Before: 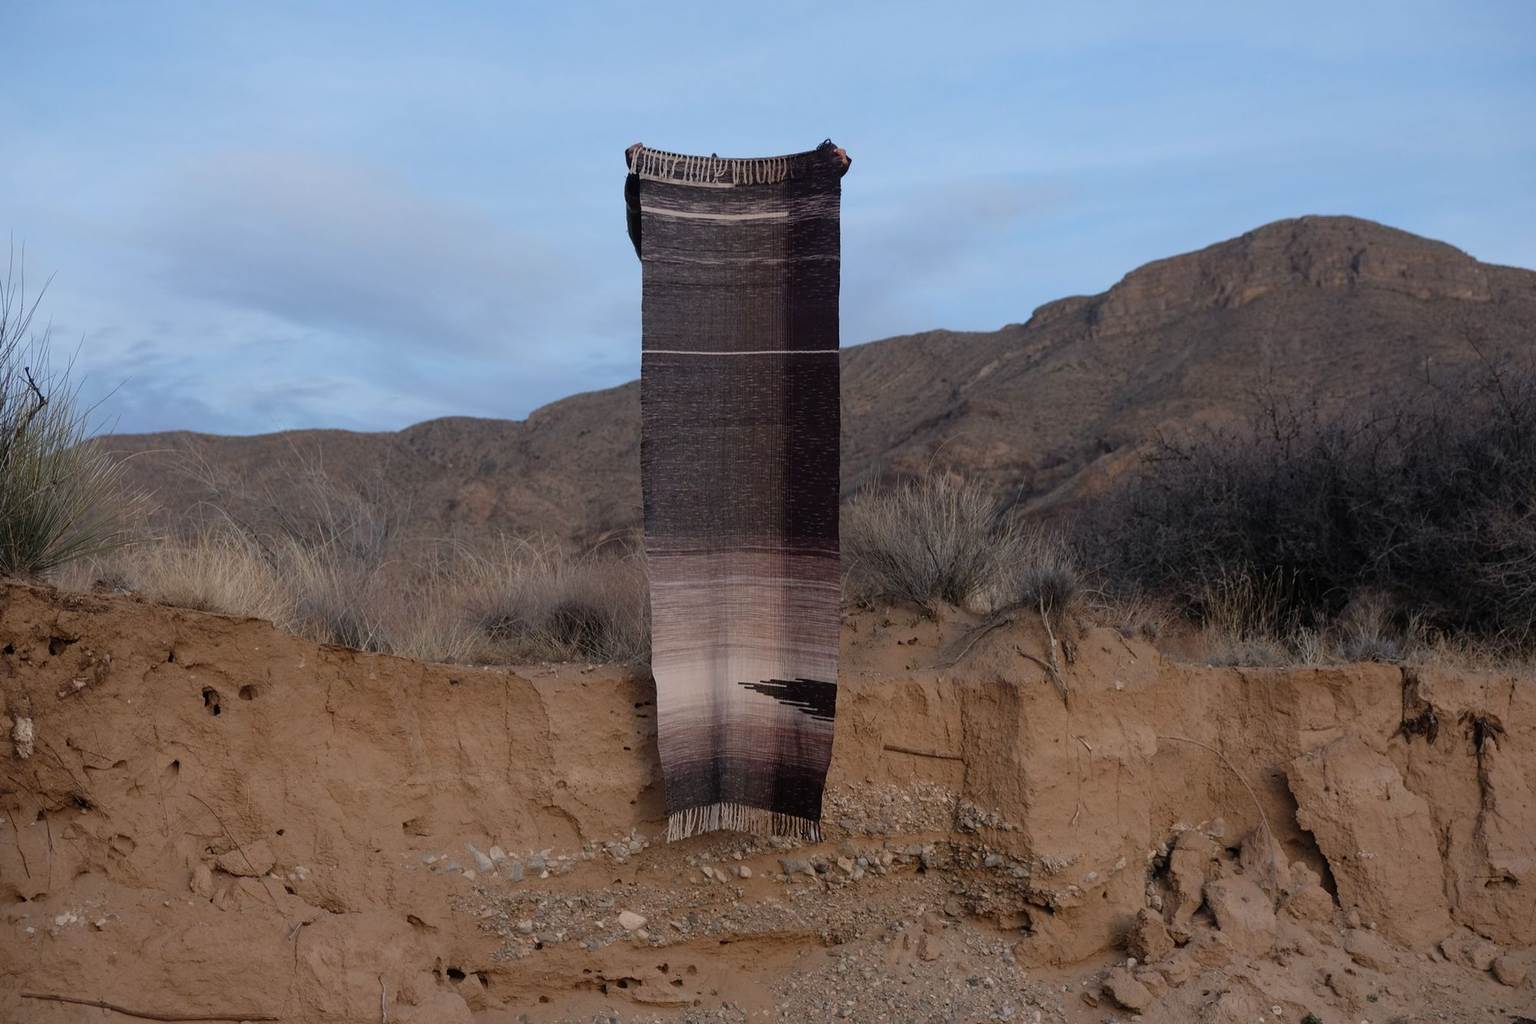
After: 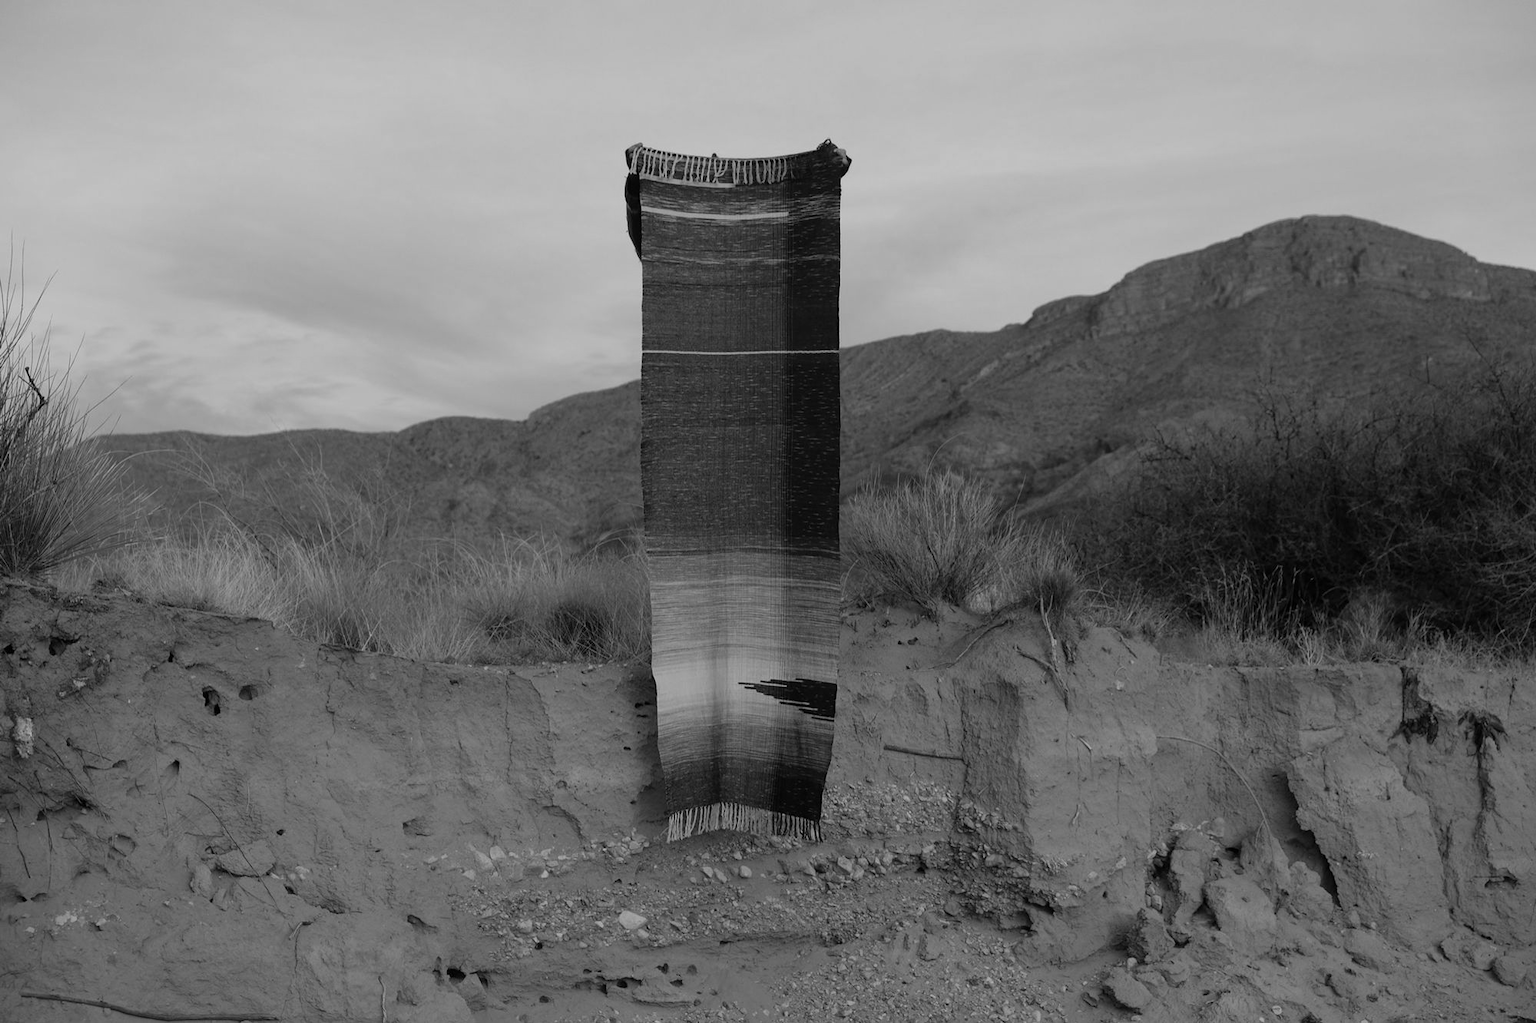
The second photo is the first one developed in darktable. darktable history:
contrast brightness saturation: saturation -1
white balance: red 1.004, blue 1.096
